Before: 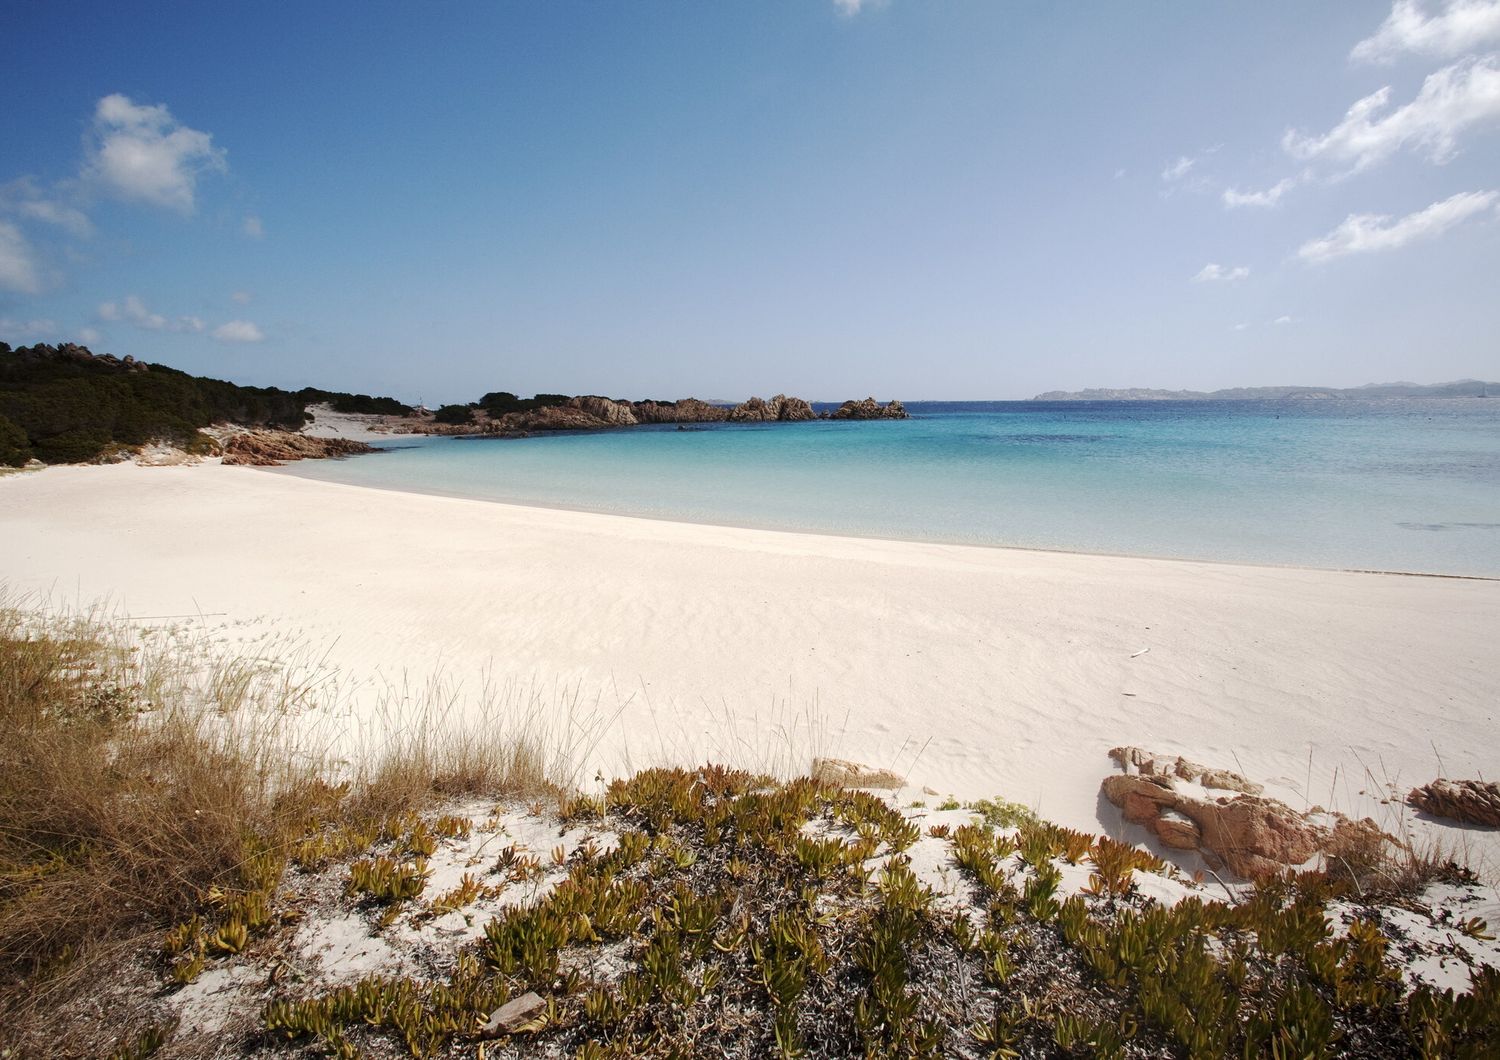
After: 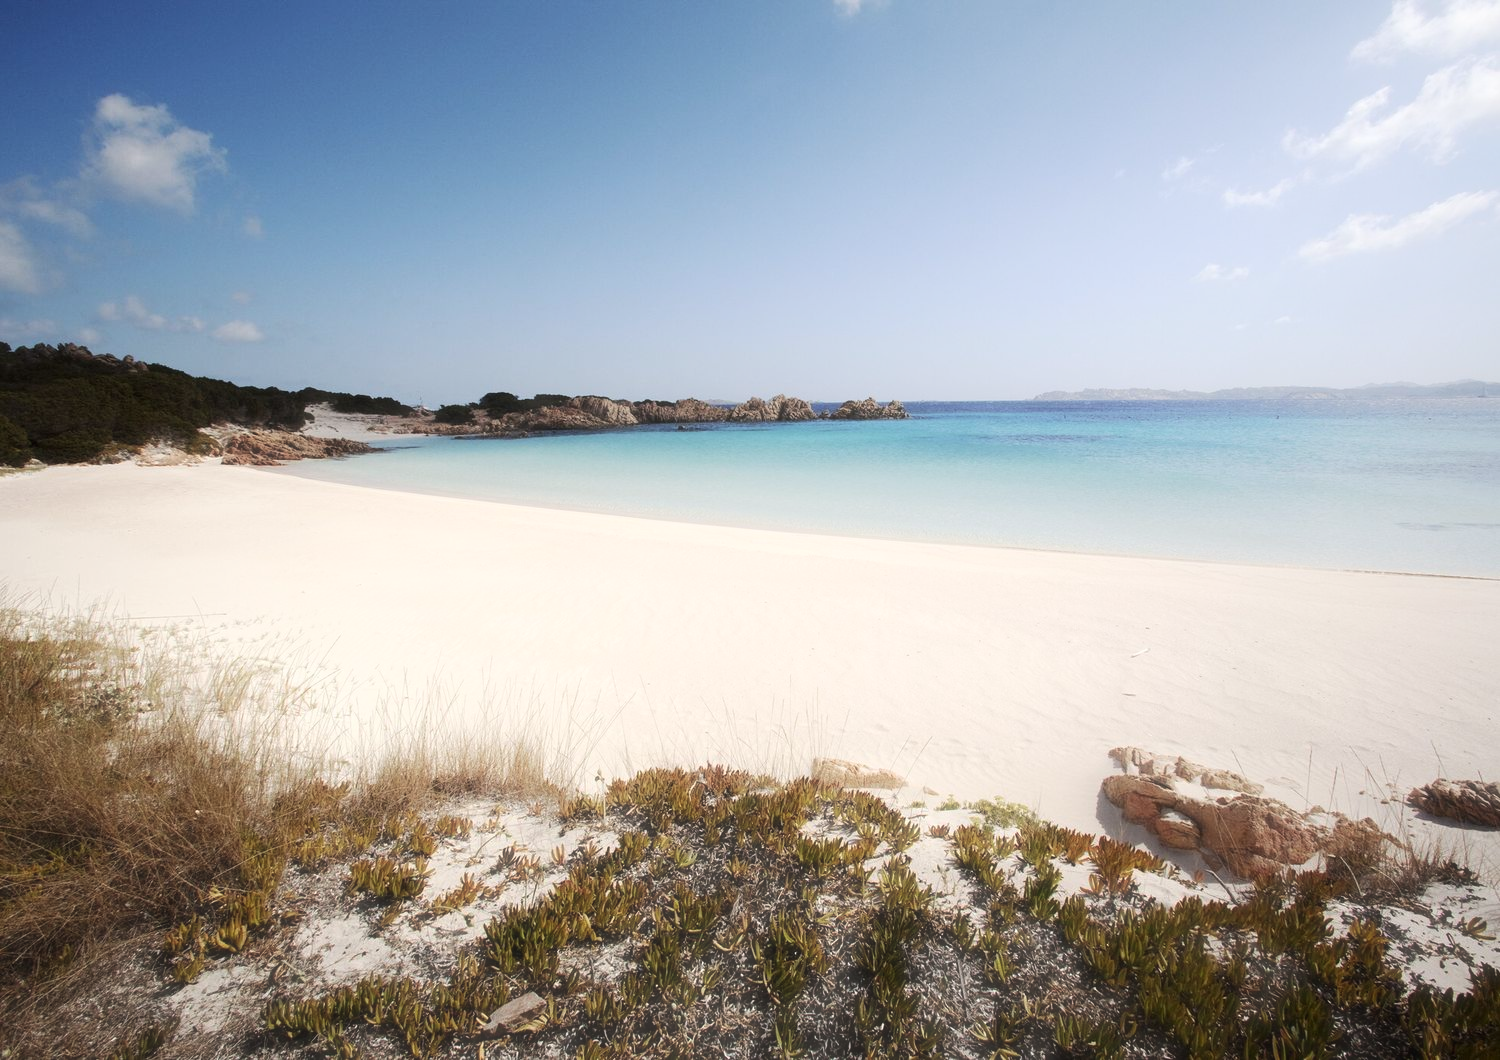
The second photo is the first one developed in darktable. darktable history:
shadows and highlights: shadows -39.24, highlights 63.15, soften with gaussian
haze removal: strength -0.11, compatibility mode true, adaptive false
